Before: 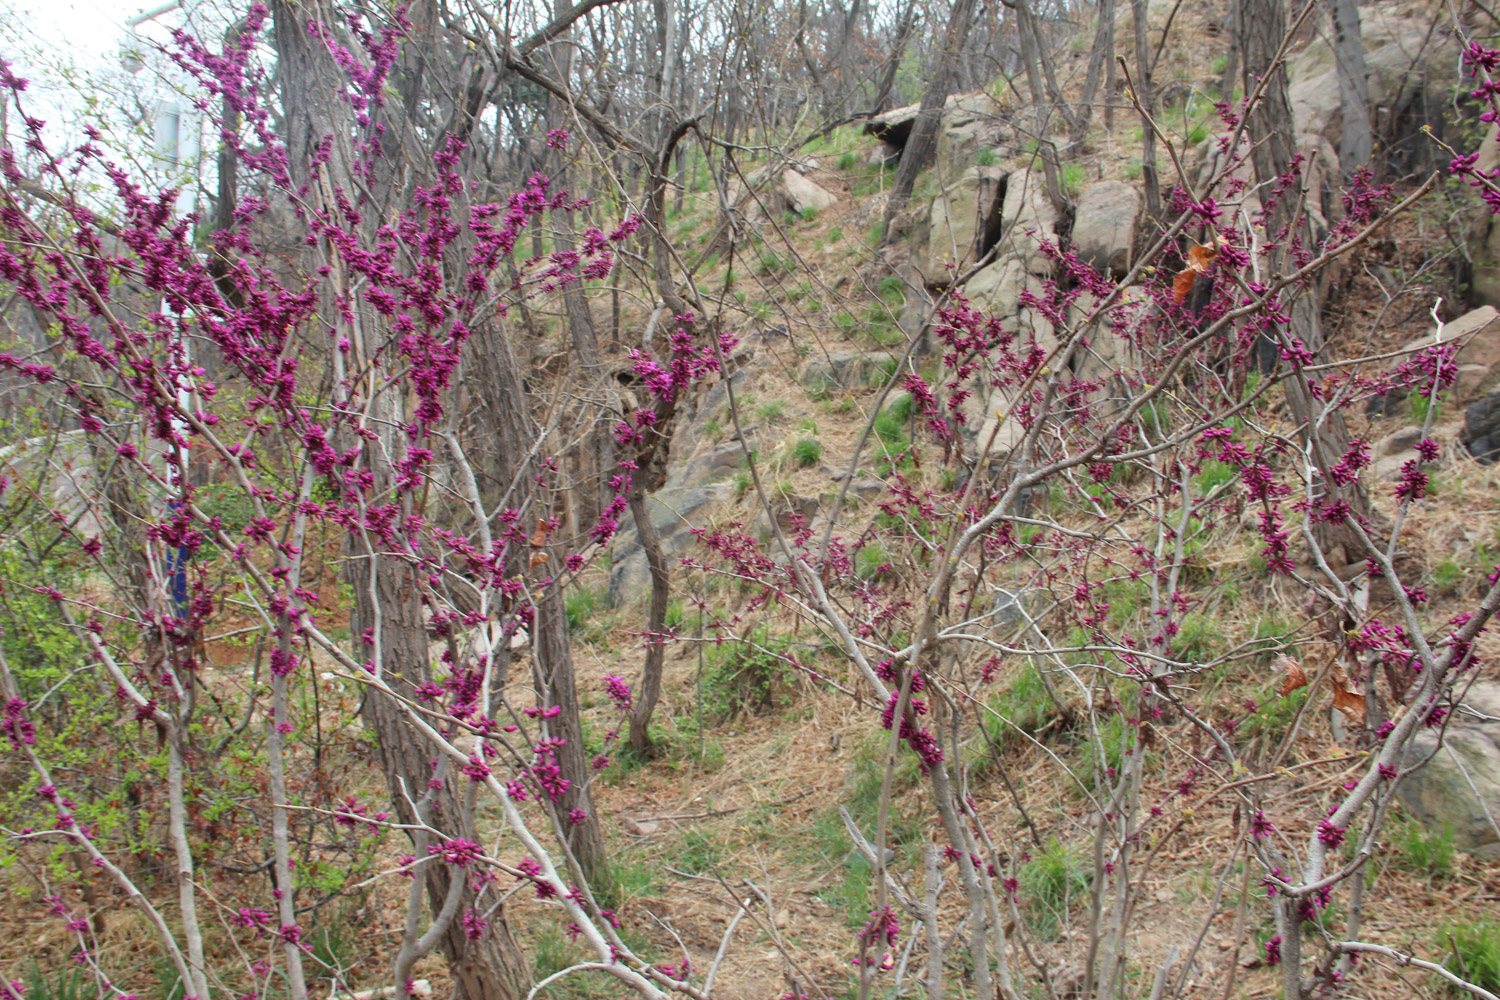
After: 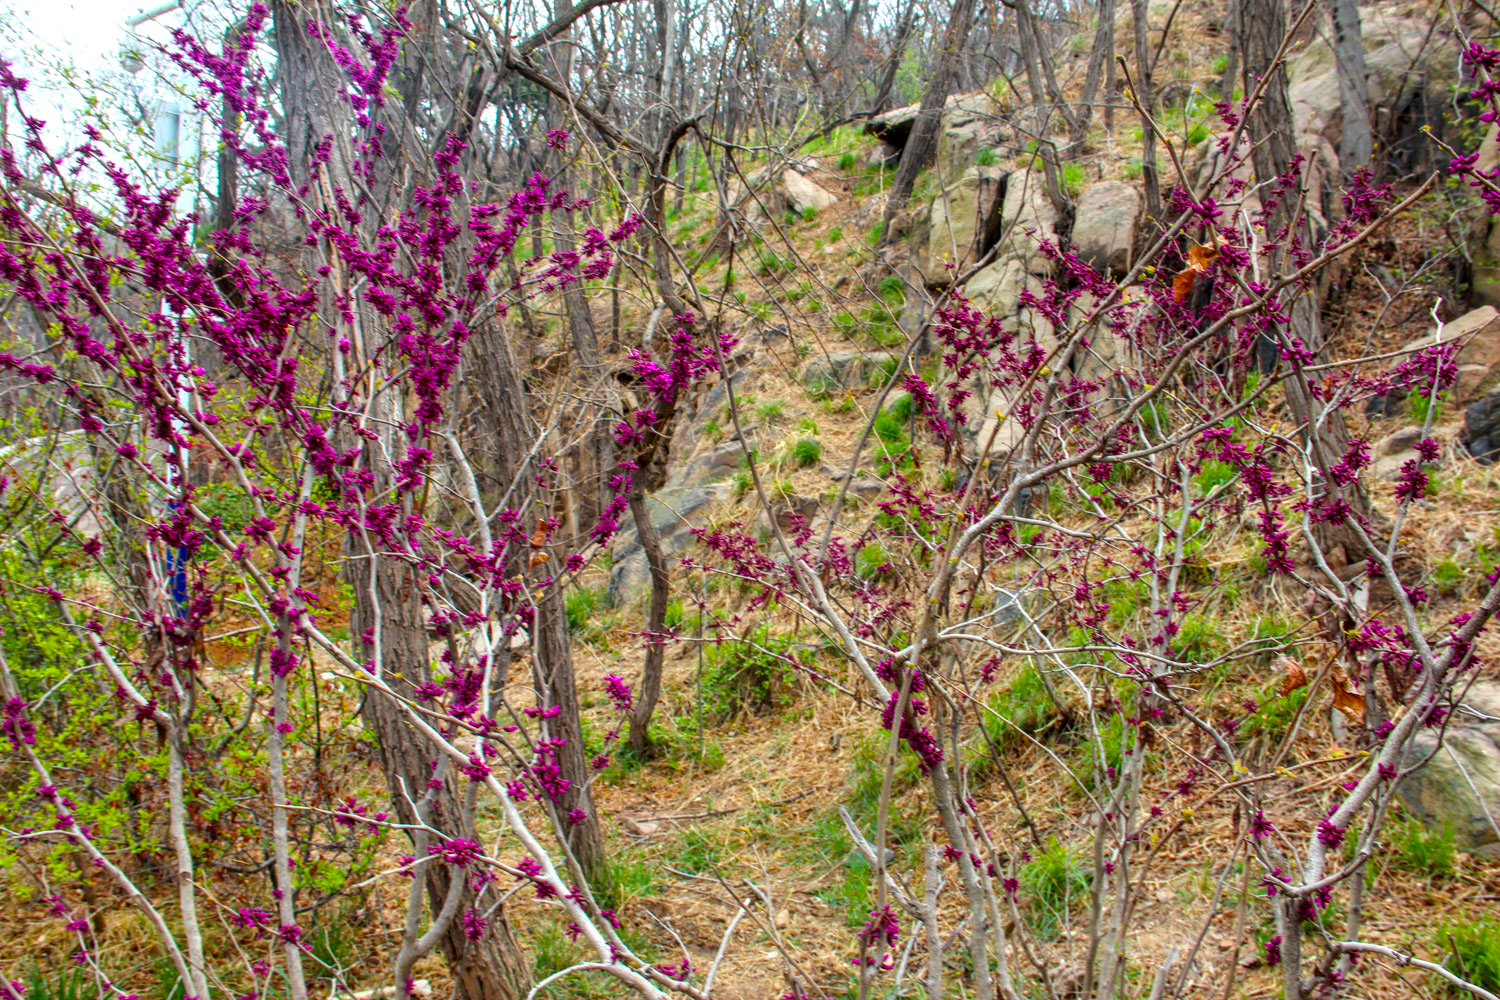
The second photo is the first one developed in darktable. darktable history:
local contrast: highlights 20%, detail 150%
color balance rgb: linear chroma grading › global chroma 40.764%, perceptual saturation grading › global saturation 18.411%, global vibrance 20%
color zones: curves: ch0 [(0.068, 0.464) (0.25, 0.5) (0.48, 0.508) (0.75, 0.536) (0.886, 0.476) (0.967, 0.456)]; ch1 [(0.066, 0.456) (0.25, 0.5) (0.616, 0.508) (0.746, 0.56) (0.934, 0.444)]
